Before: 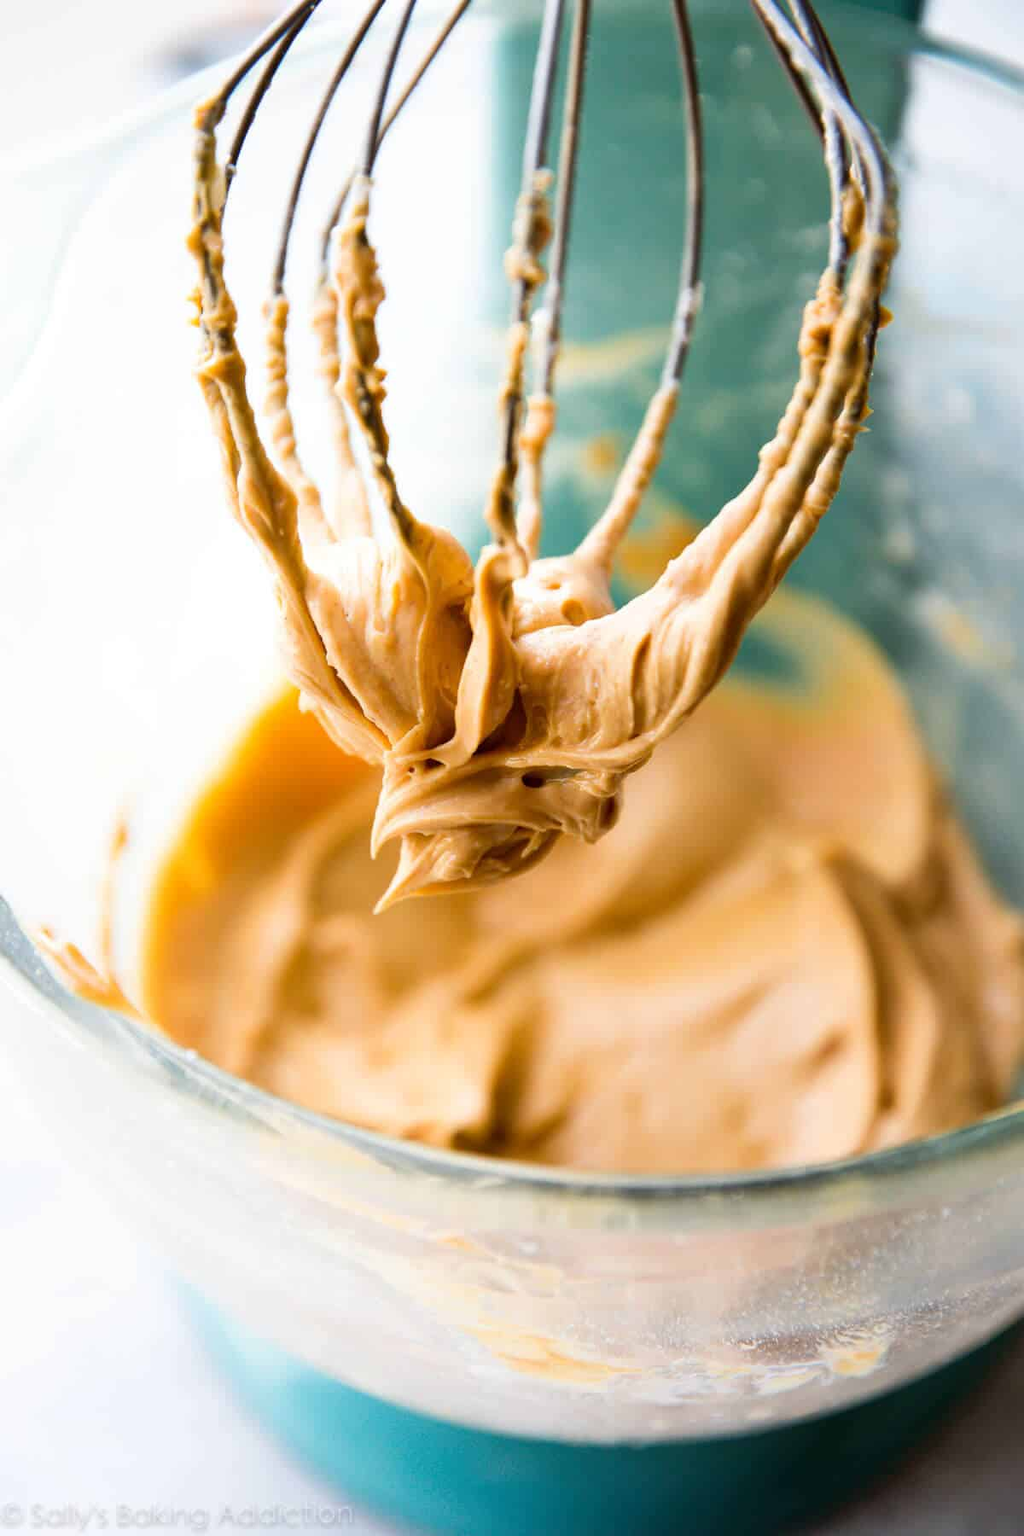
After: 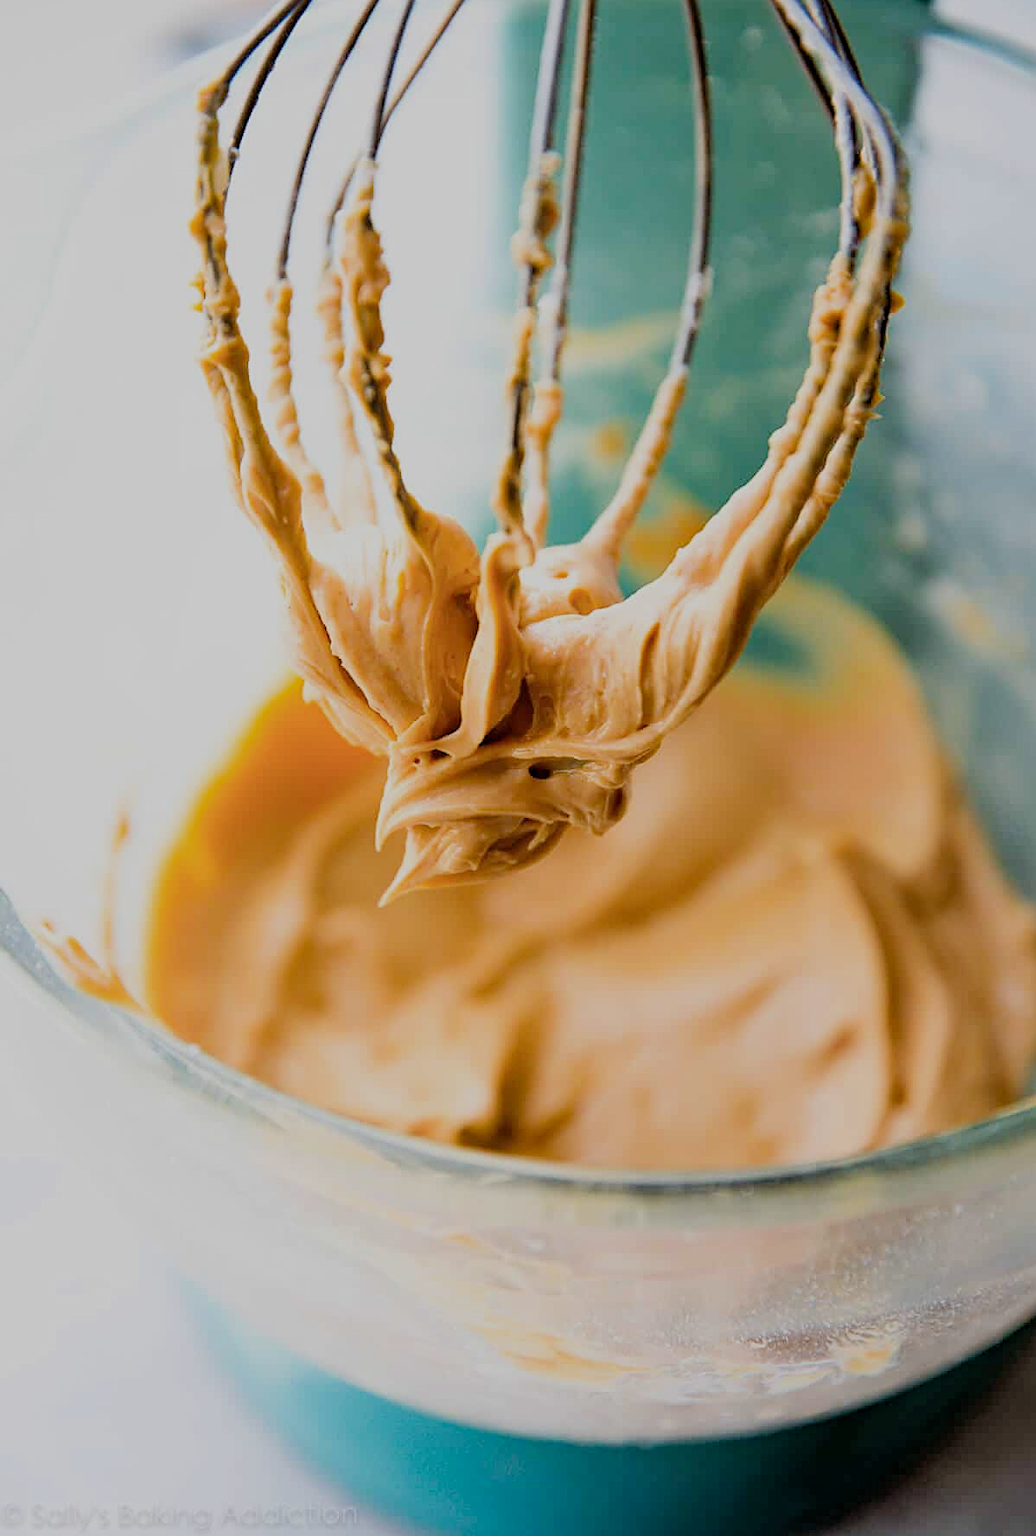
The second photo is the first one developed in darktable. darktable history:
crop: top 1.262%, right 0.004%
sharpen: on, module defaults
filmic rgb: black relative exposure -8.89 EV, white relative exposure 4.98 EV, target black luminance 0%, hardness 3.78, latitude 66.47%, contrast 0.816, highlights saturation mix 10.61%, shadows ↔ highlights balance 20.17%
haze removal: compatibility mode true, adaptive false
